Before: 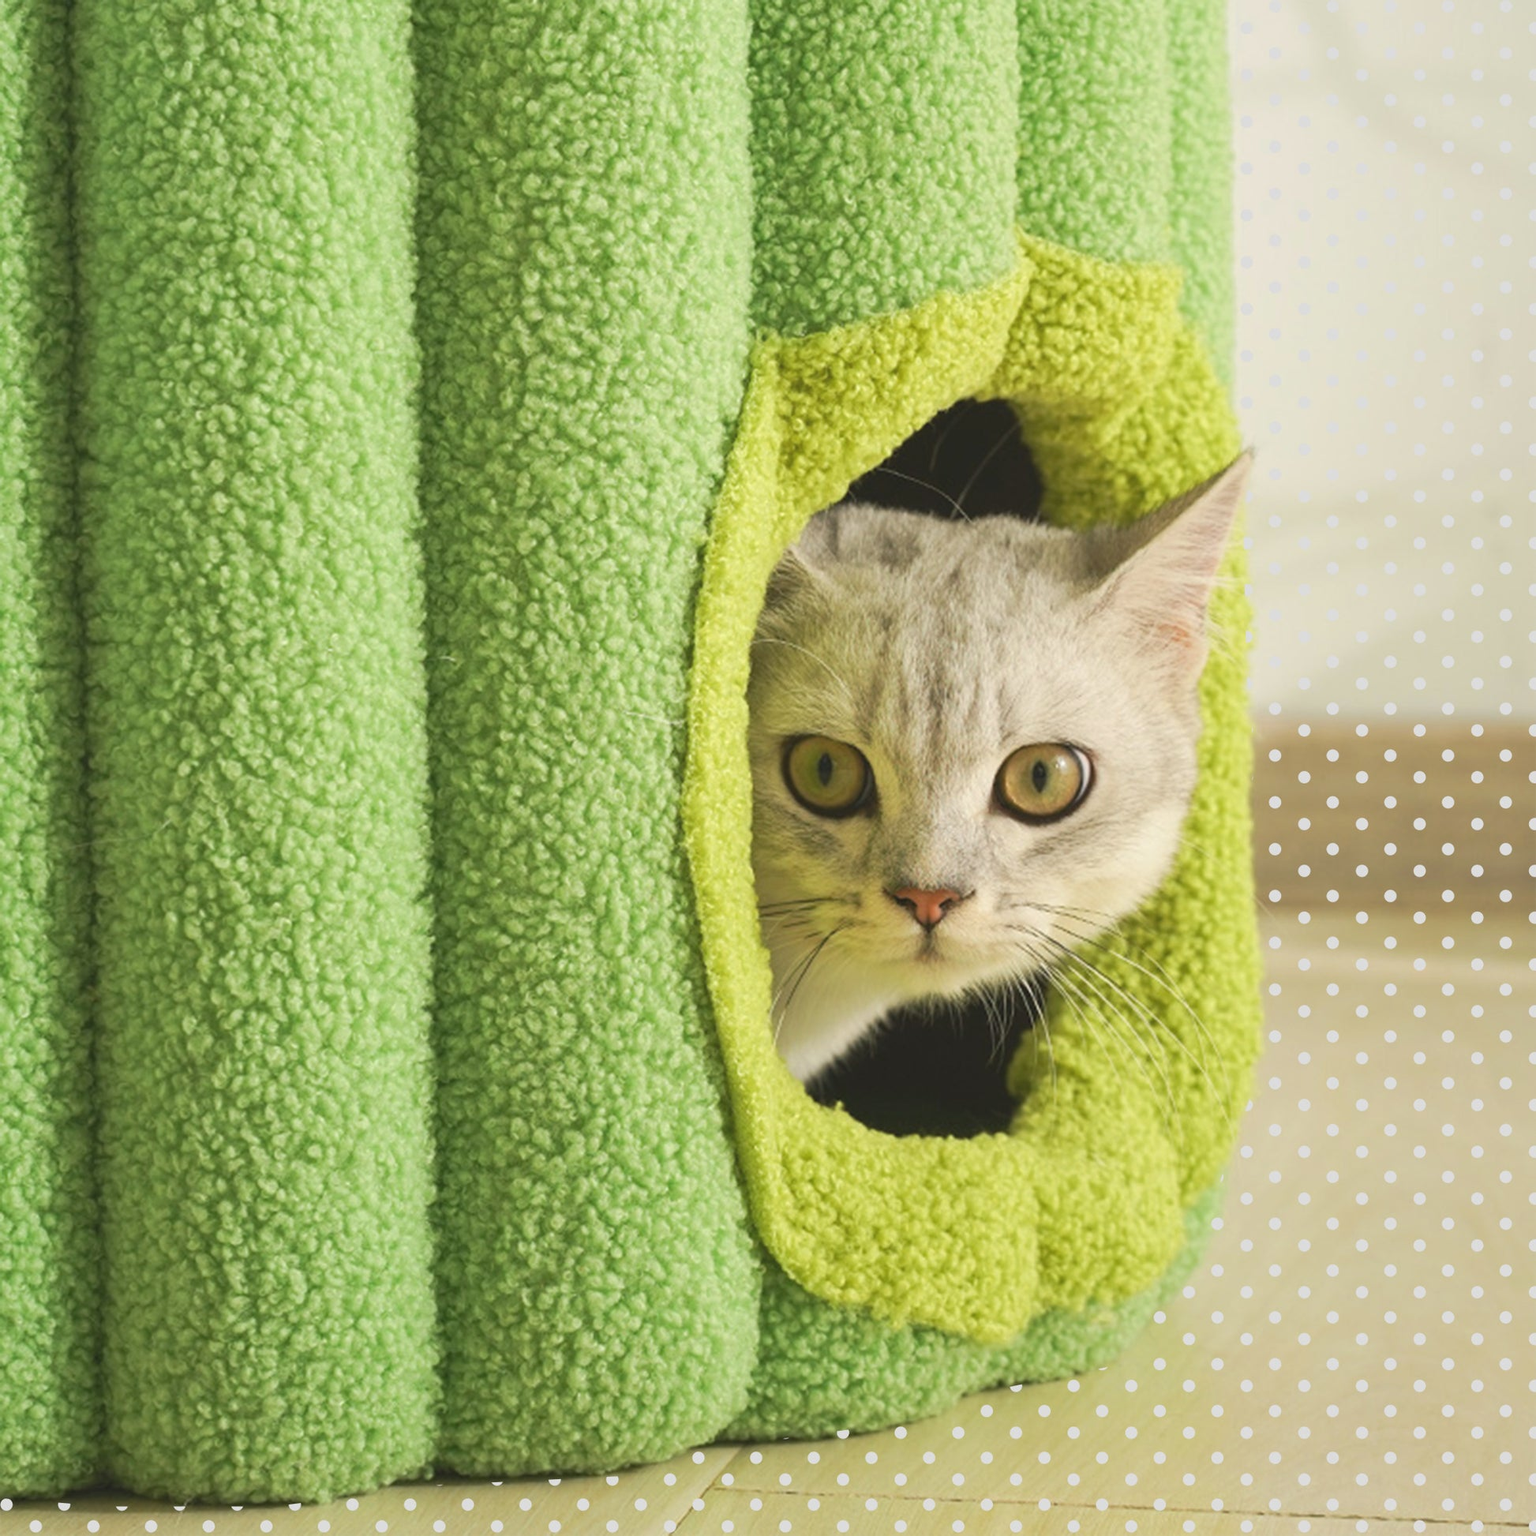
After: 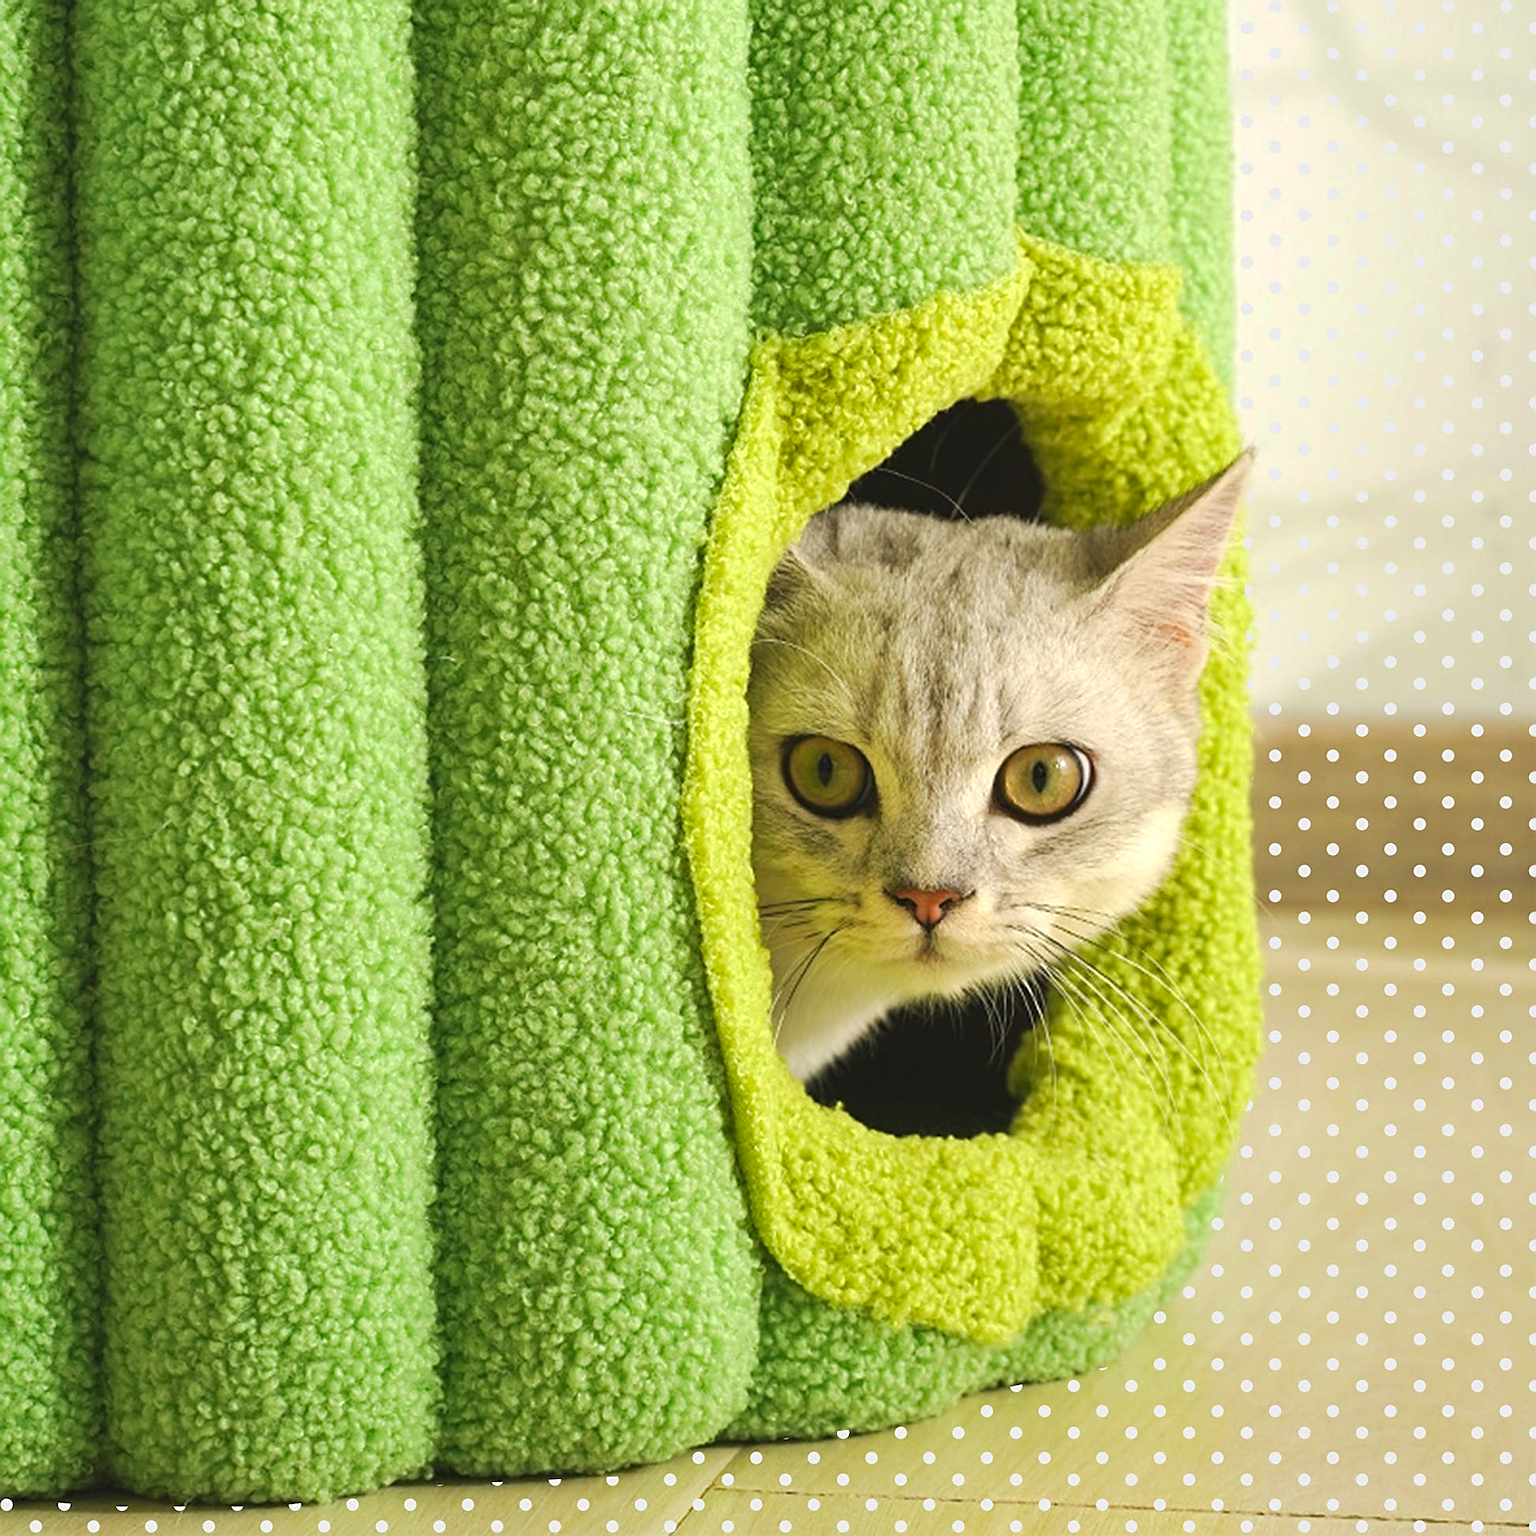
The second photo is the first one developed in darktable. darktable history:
haze removal: compatibility mode true, adaptive false
sharpen: on, module defaults
tone curve: curves: ch0 [(0, 0) (0.003, 0.019) (0.011, 0.022) (0.025, 0.027) (0.044, 0.037) (0.069, 0.049) (0.1, 0.066) (0.136, 0.091) (0.177, 0.125) (0.224, 0.159) (0.277, 0.206) (0.335, 0.266) (0.399, 0.332) (0.468, 0.411) (0.543, 0.492) (0.623, 0.577) (0.709, 0.668) (0.801, 0.767) (0.898, 0.869) (1, 1)], preserve colors none
exposure: black level correction 0.001, exposure 0.3 EV, compensate highlight preservation false
